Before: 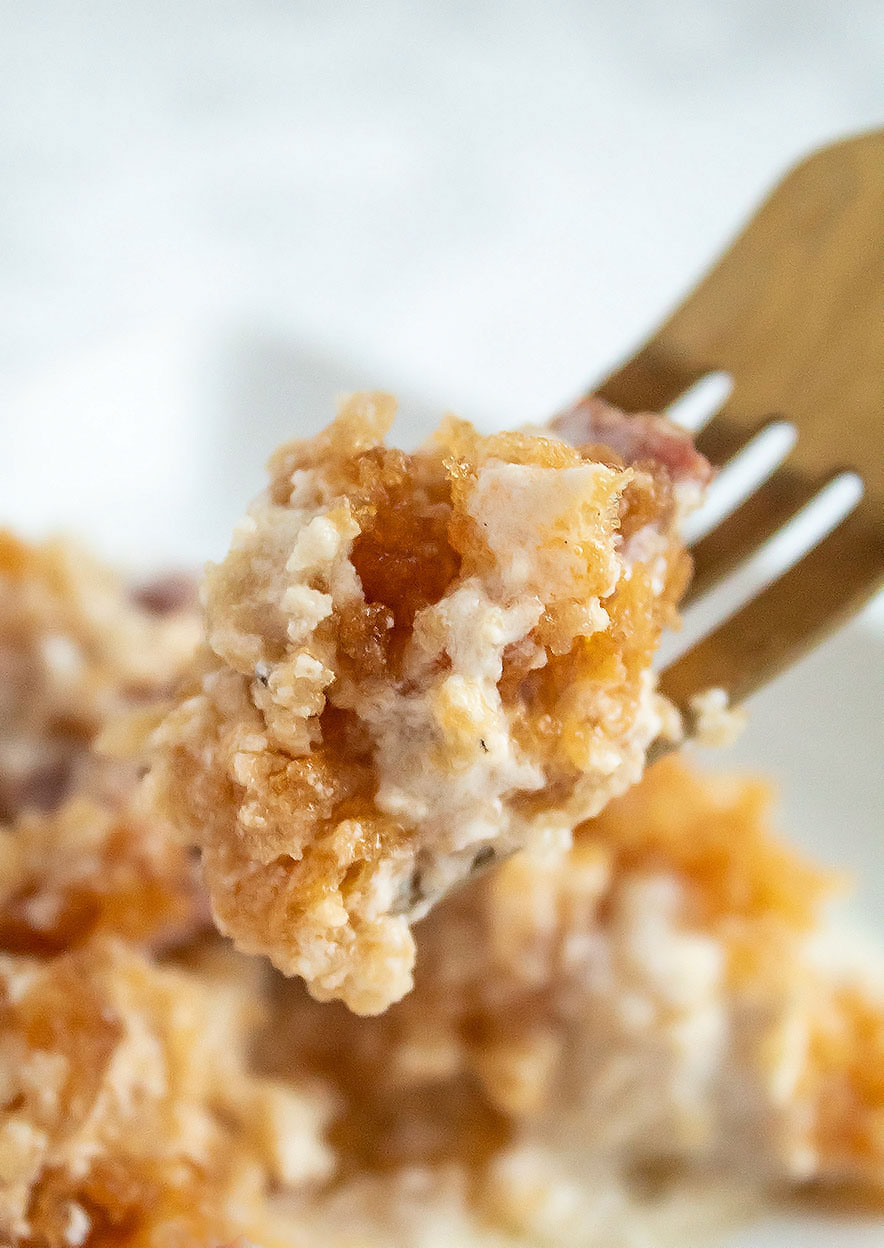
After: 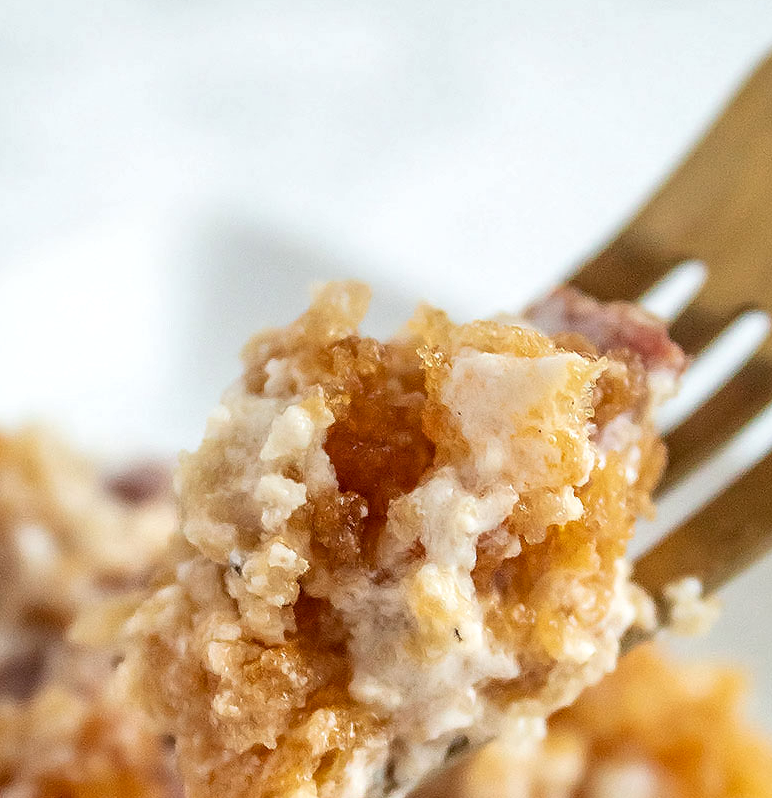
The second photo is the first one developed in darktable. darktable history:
crop: left 3%, top 8.96%, right 9.616%, bottom 26.413%
local contrast: on, module defaults
